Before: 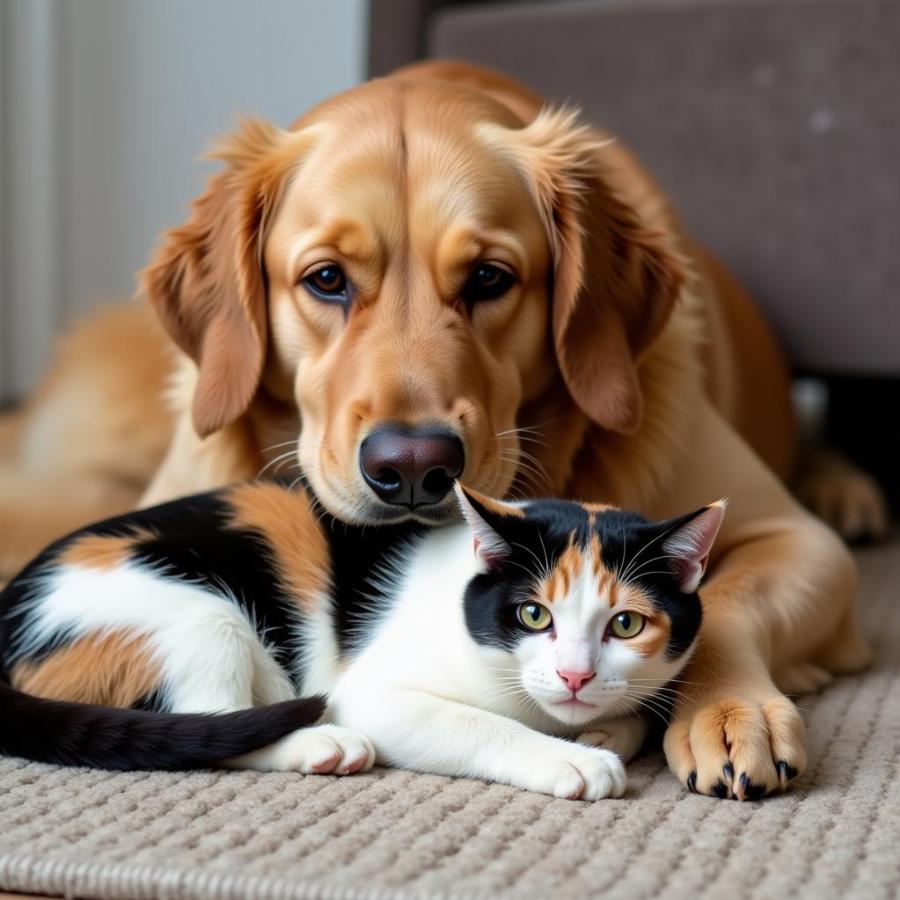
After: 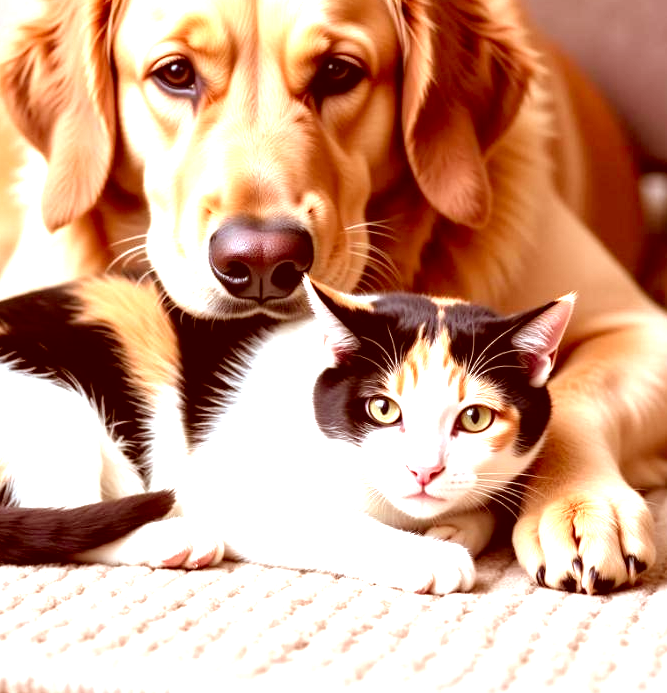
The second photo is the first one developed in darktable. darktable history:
crop: left 16.879%, top 22.95%, right 8.973%
color correction: highlights a* 9.44, highlights b* 8.61, shadows a* 39.57, shadows b* 39.85, saturation 0.788
exposure: black level correction 0.001, exposure 1.73 EV, compensate highlight preservation false
